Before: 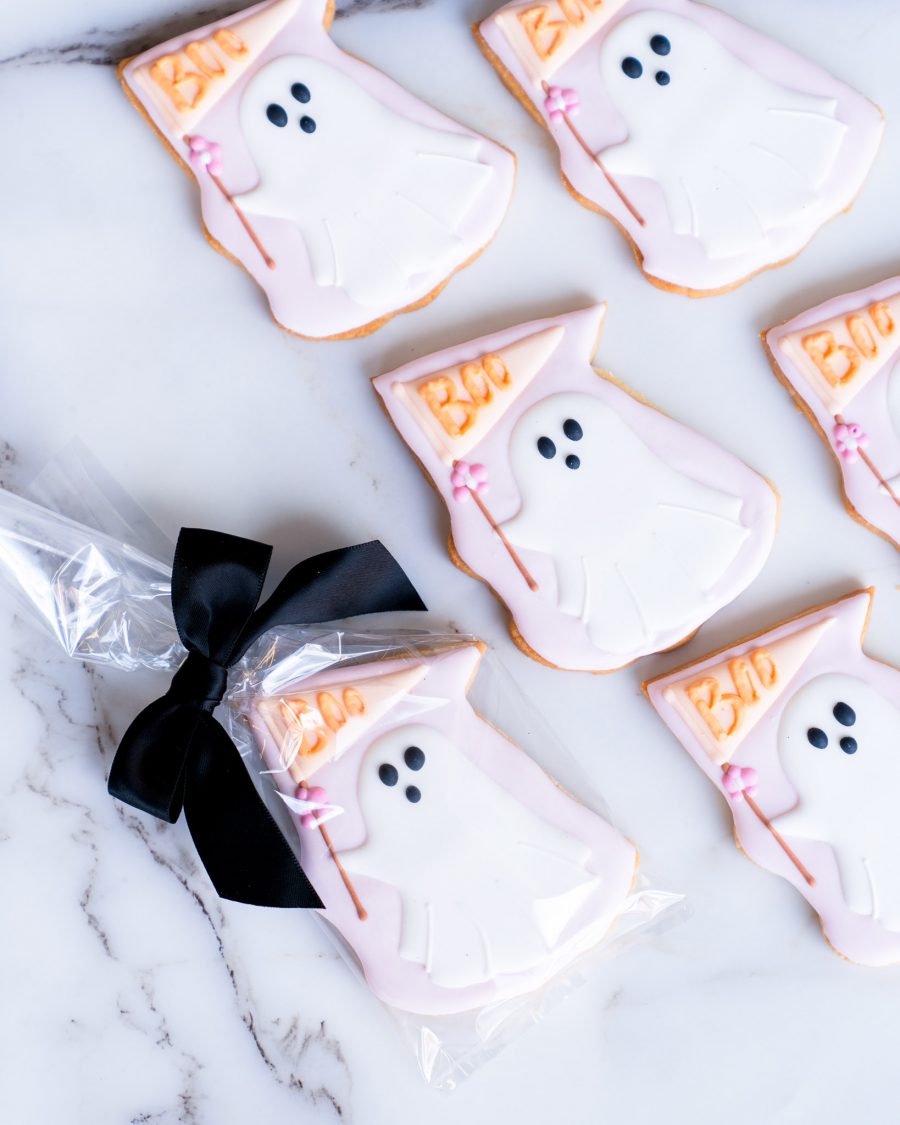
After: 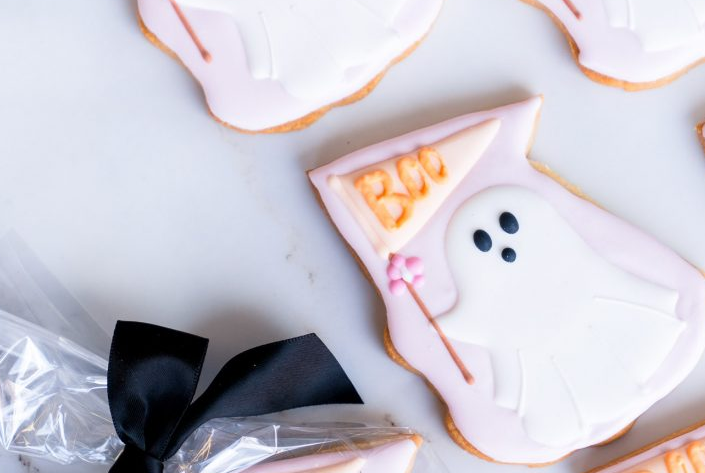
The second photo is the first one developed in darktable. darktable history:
crop: left 7.216%, top 18.429%, right 14.42%, bottom 39.512%
